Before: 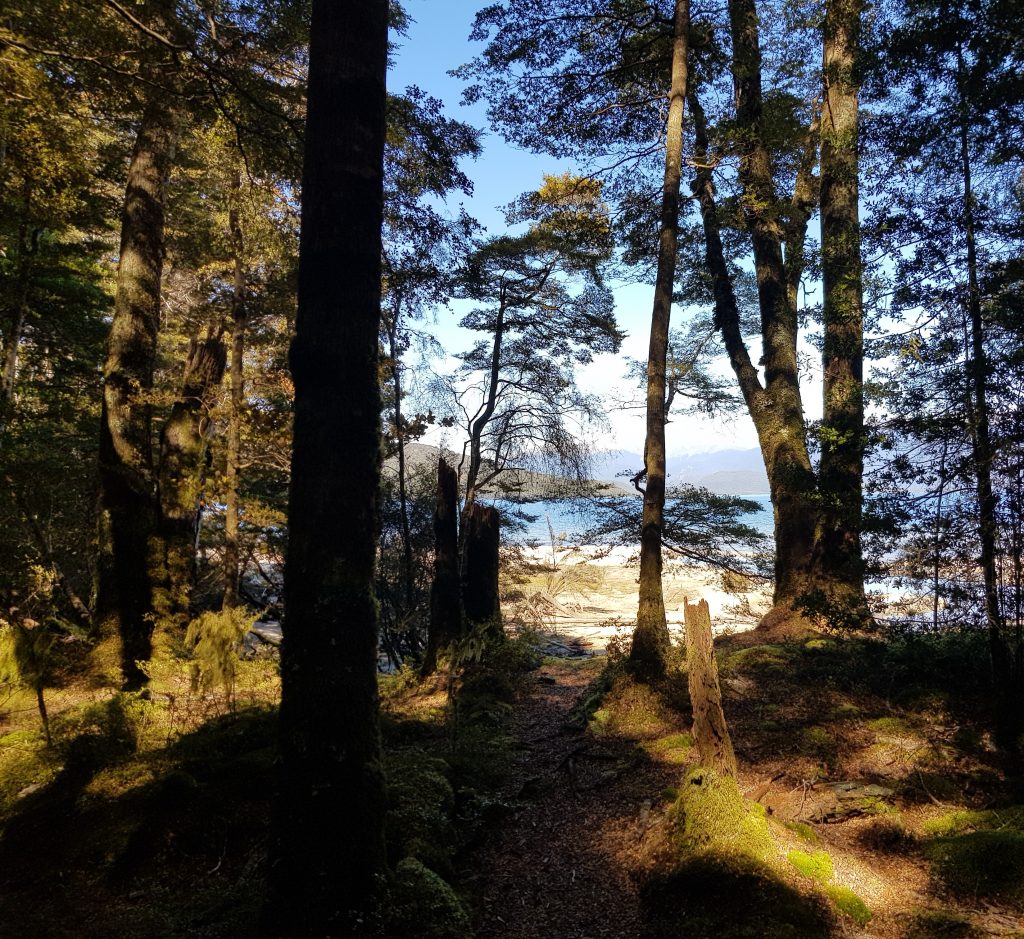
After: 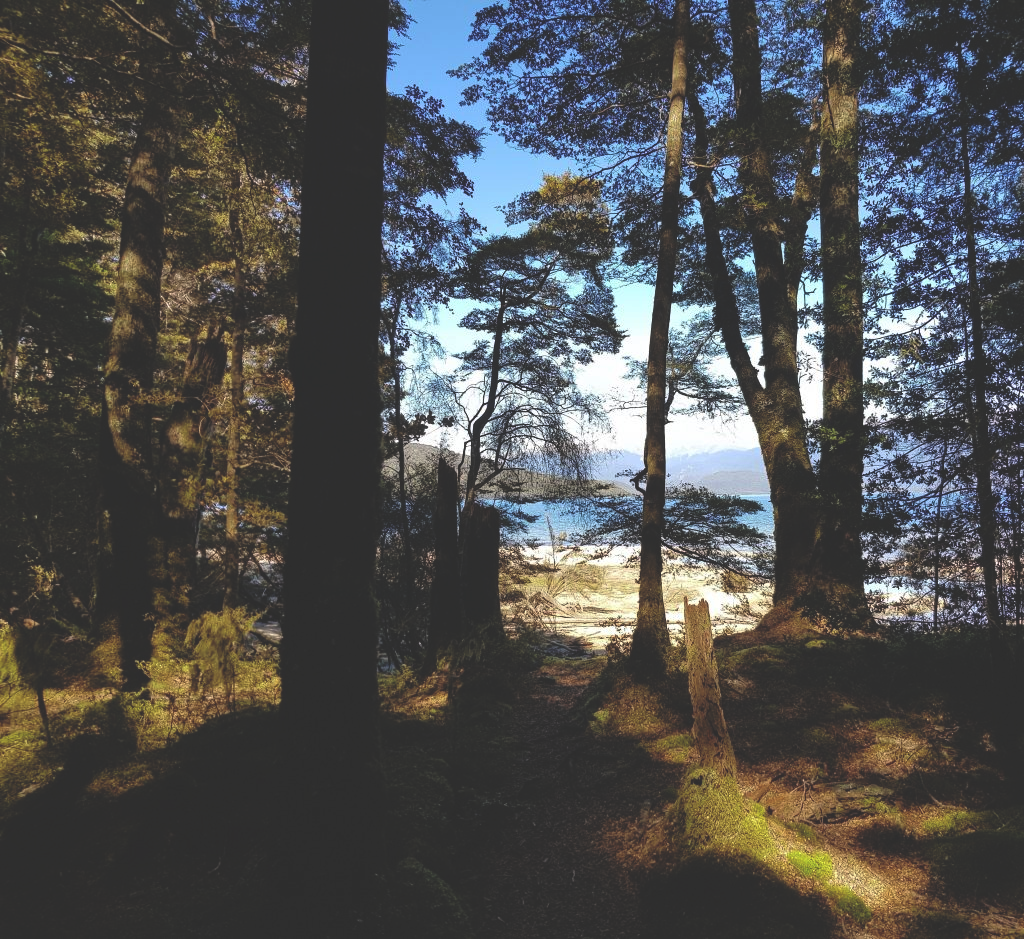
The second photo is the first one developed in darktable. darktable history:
rgb curve: curves: ch0 [(0, 0.186) (0.314, 0.284) (0.775, 0.708) (1, 1)], compensate middle gray true, preserve colors none
color zones: curves: ch1 [(0.113, 0.438) (0.75, 0.5)]; ch2 [(0.12, 0.526) (0.75, 0.5)]
